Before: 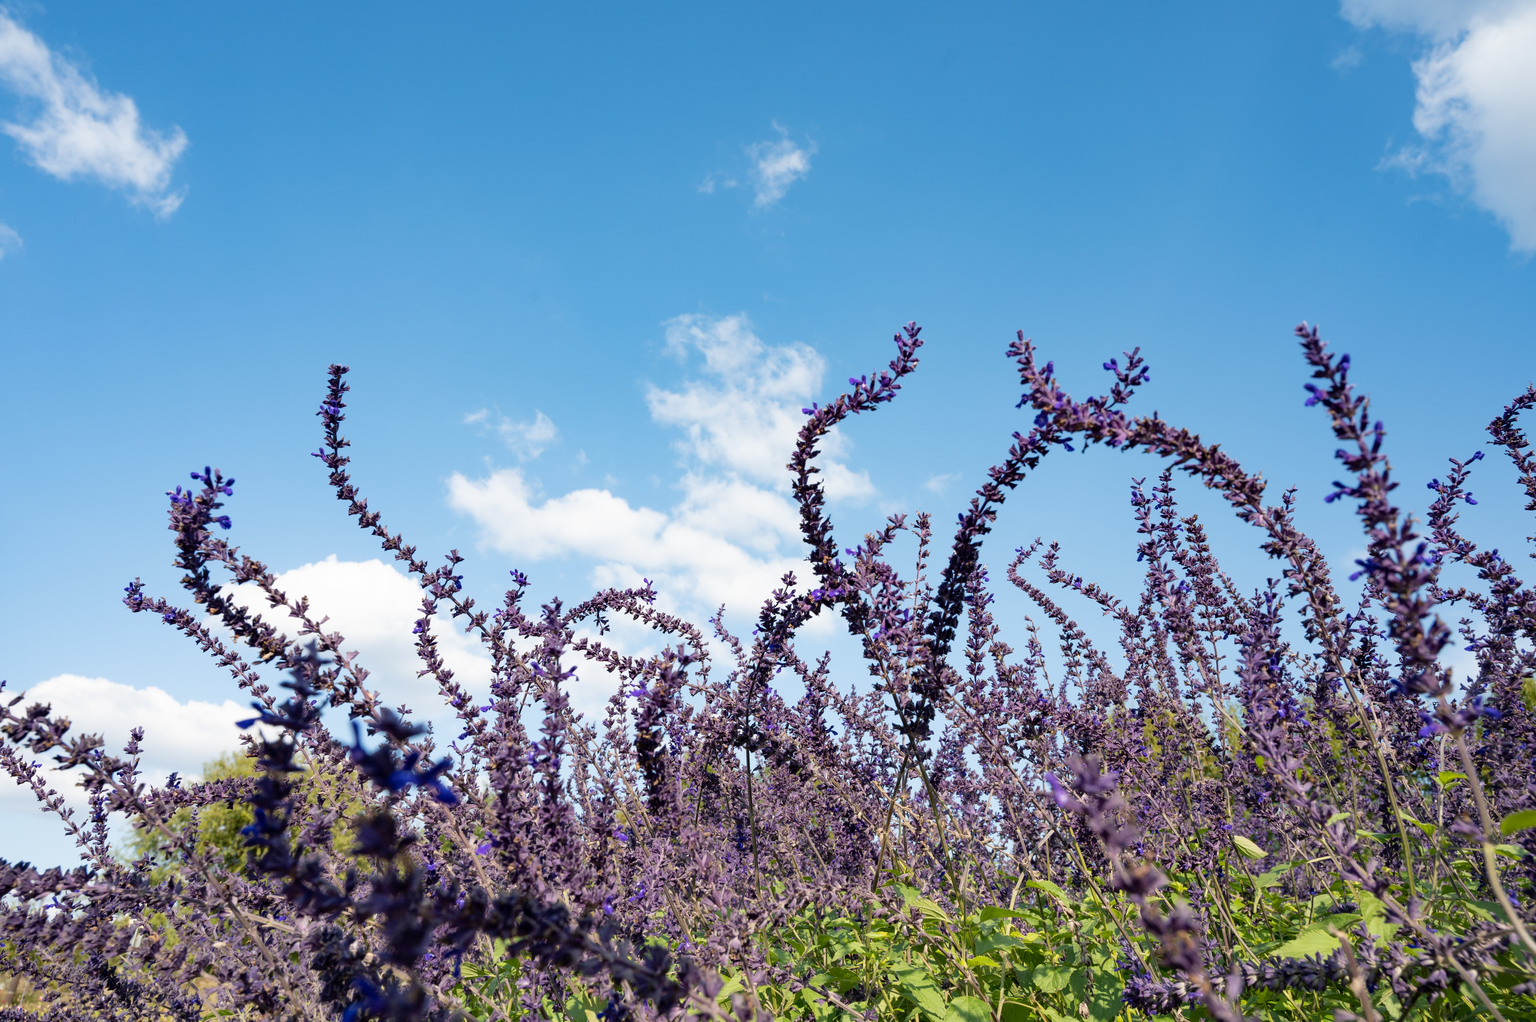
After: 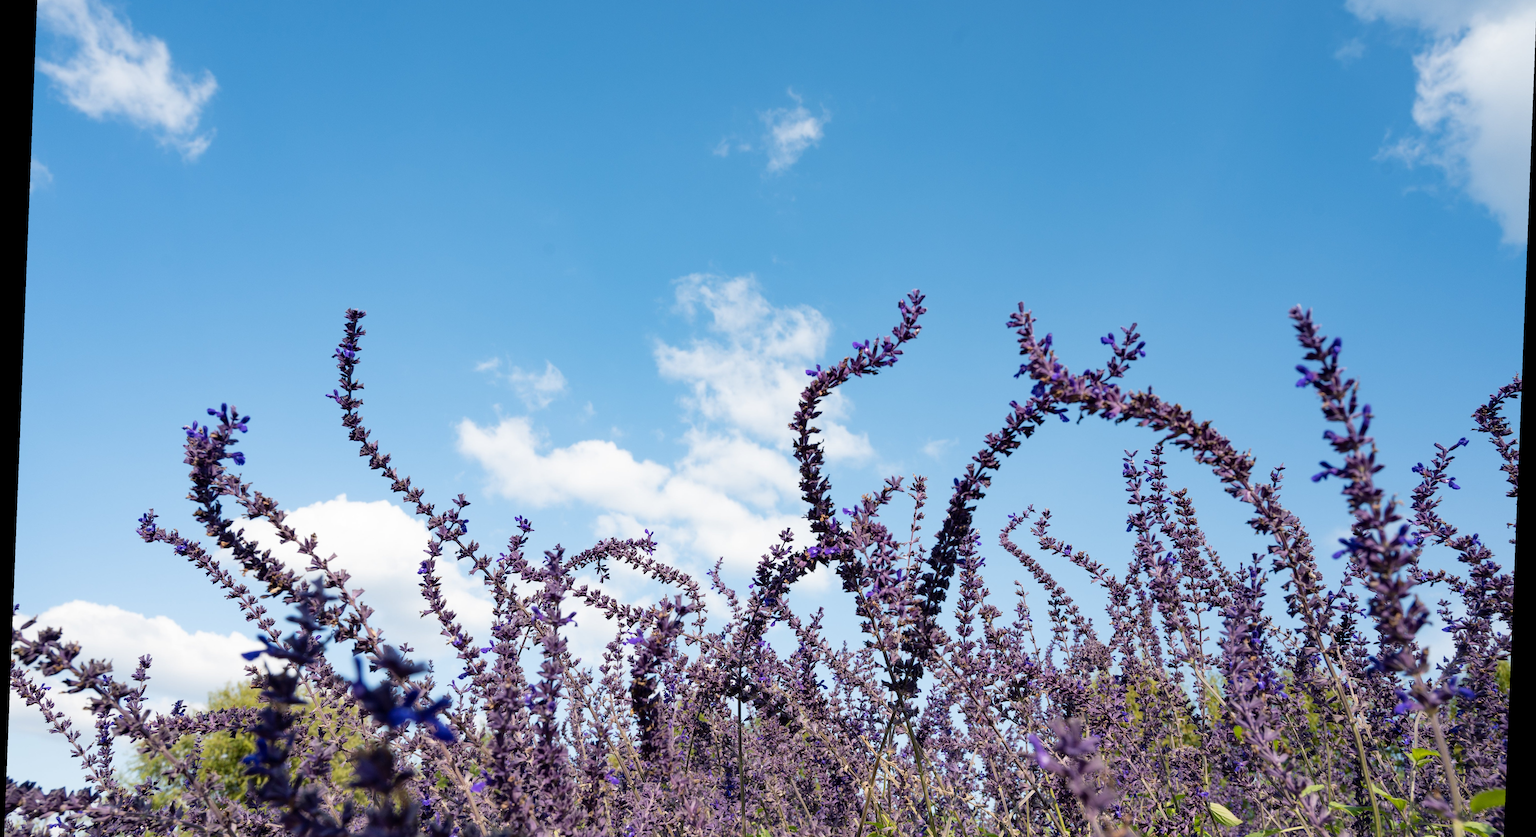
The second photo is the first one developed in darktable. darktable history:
rotate and perspective: rotation 2.27°, automatic cropping off
crop and rotate: top 5.667%, bottom 14.937%
